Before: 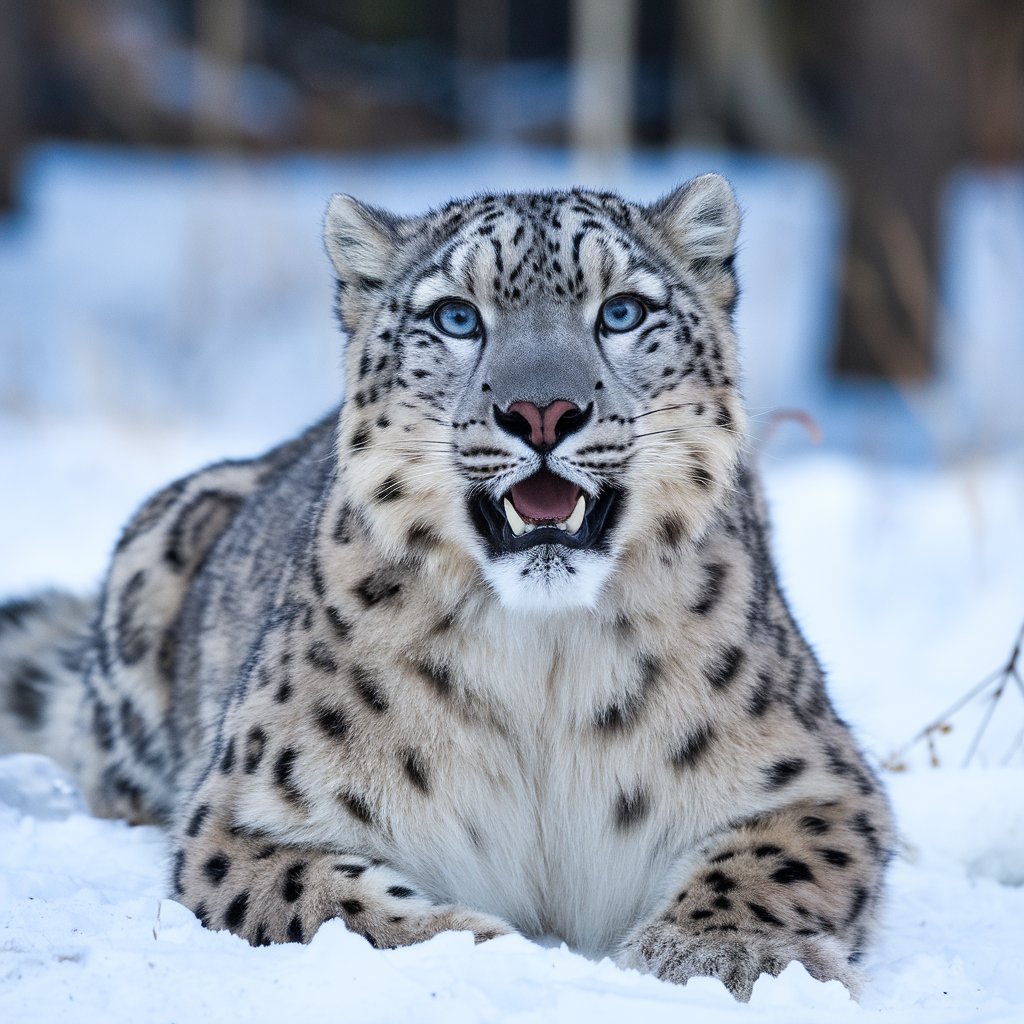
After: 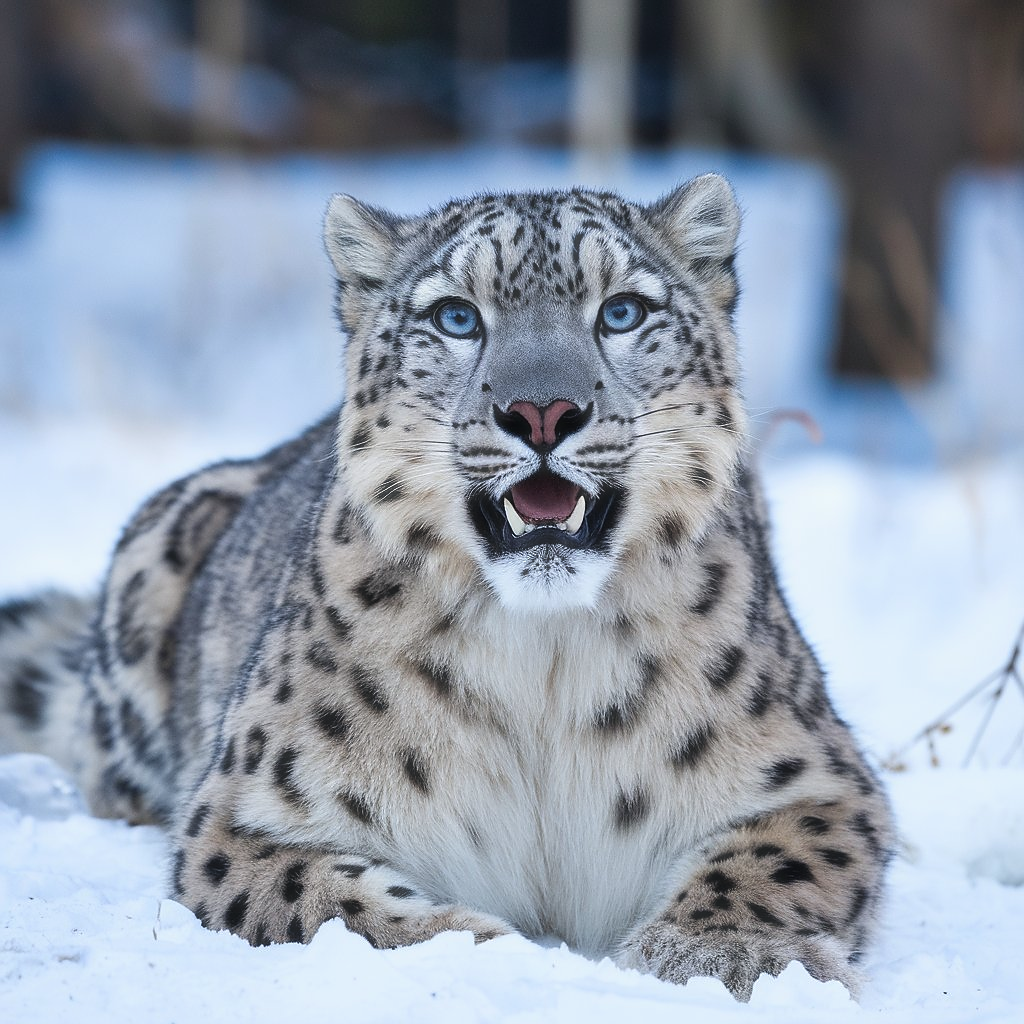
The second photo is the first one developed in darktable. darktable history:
haze removal: strength -0.1, adaptive false
sharpen: radius 0.969, amount 0.604
contrast brightness saturation: contrast -0.02, brightness -0.01, saturation 0.03
